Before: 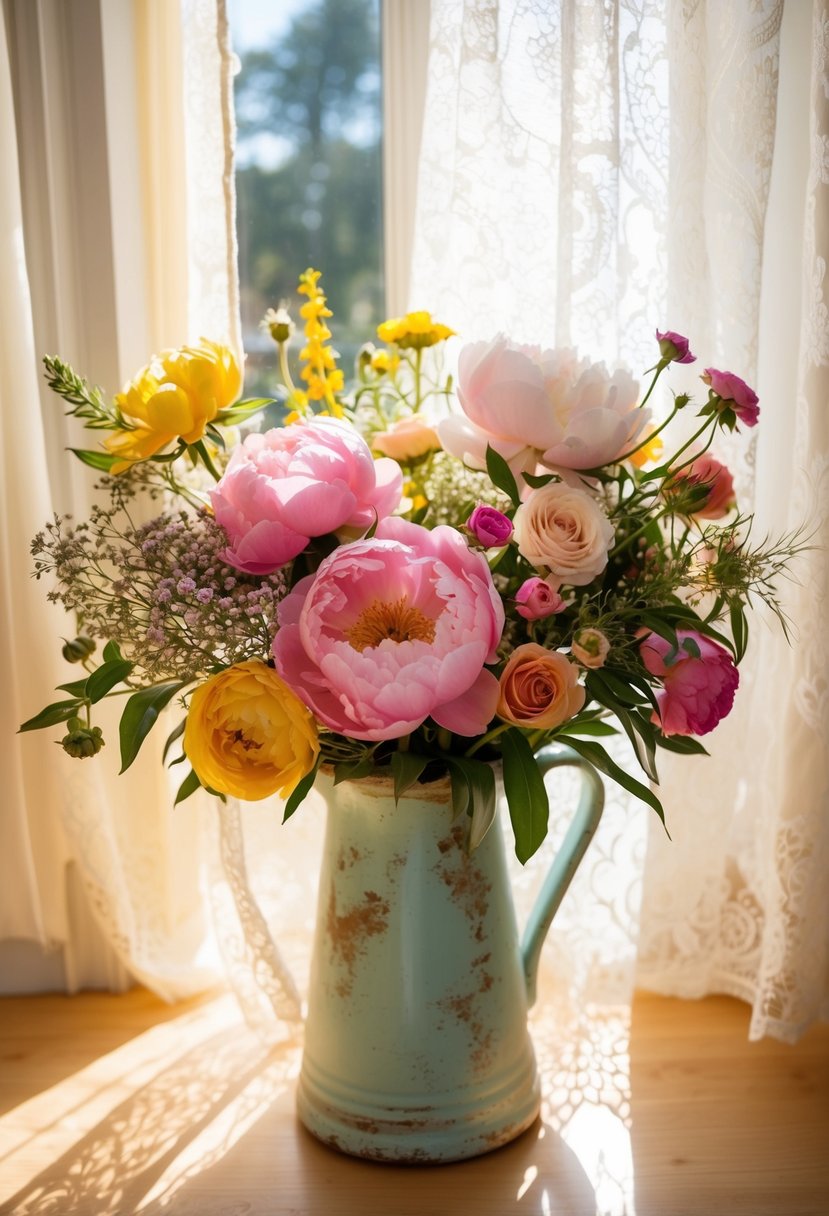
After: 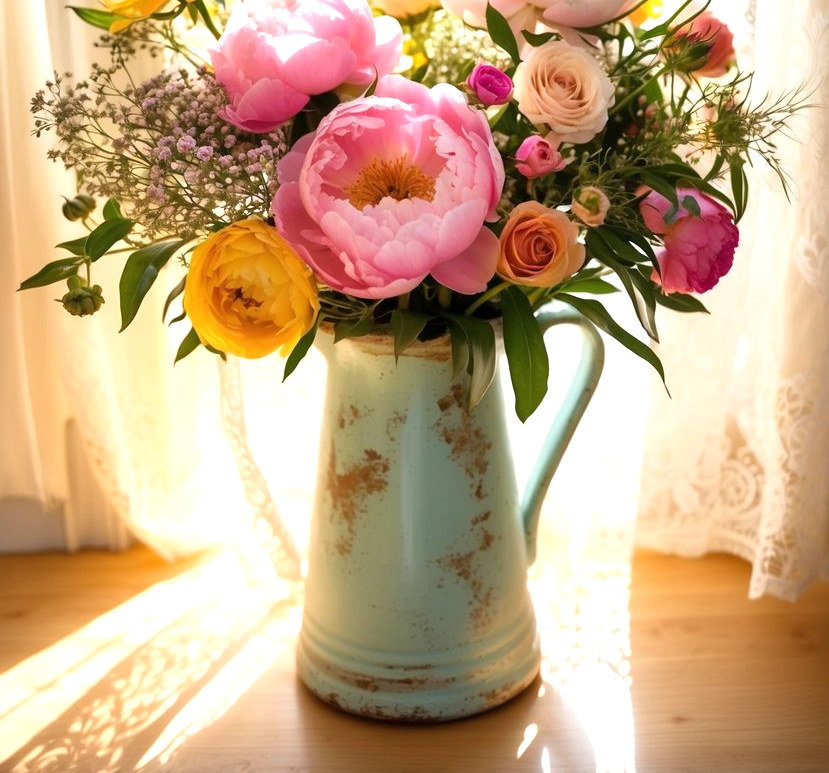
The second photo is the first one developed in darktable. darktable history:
crop and rotate: top 36.379%
exposure: exposure 0.604 EV, compensate exposure bias true, compensate highlight preservation false
